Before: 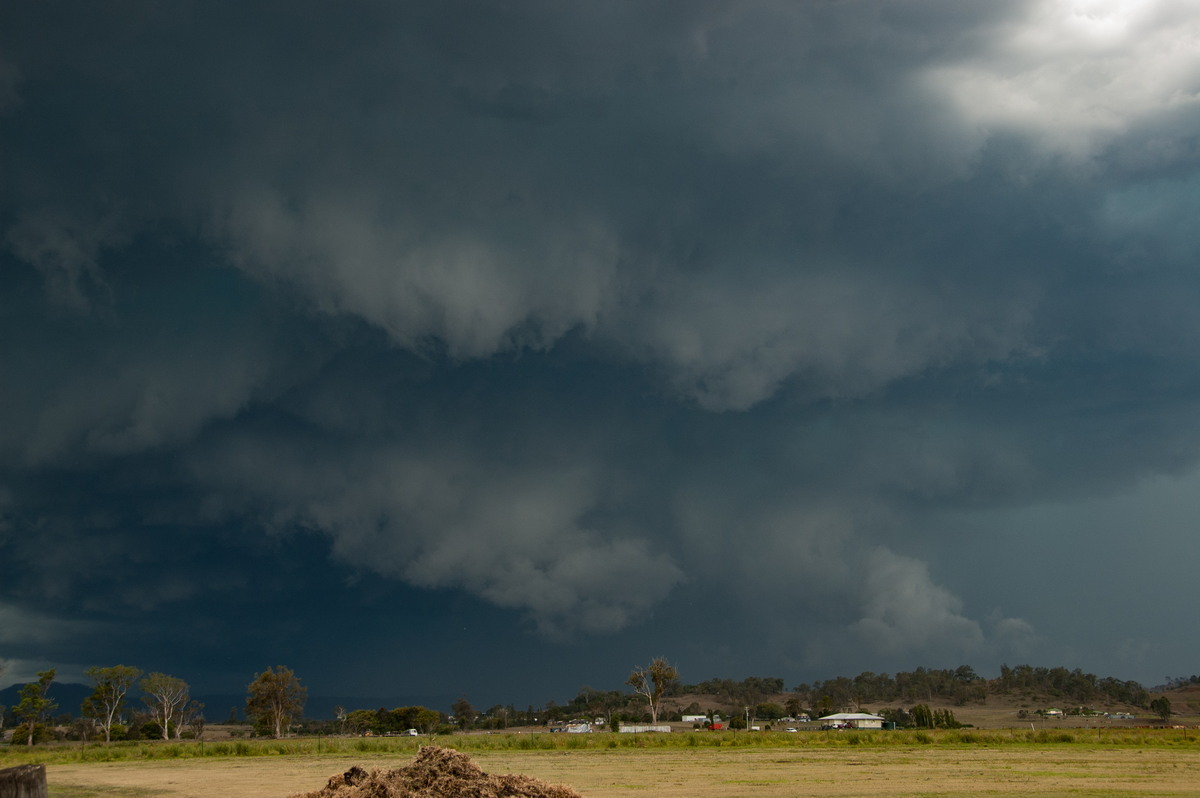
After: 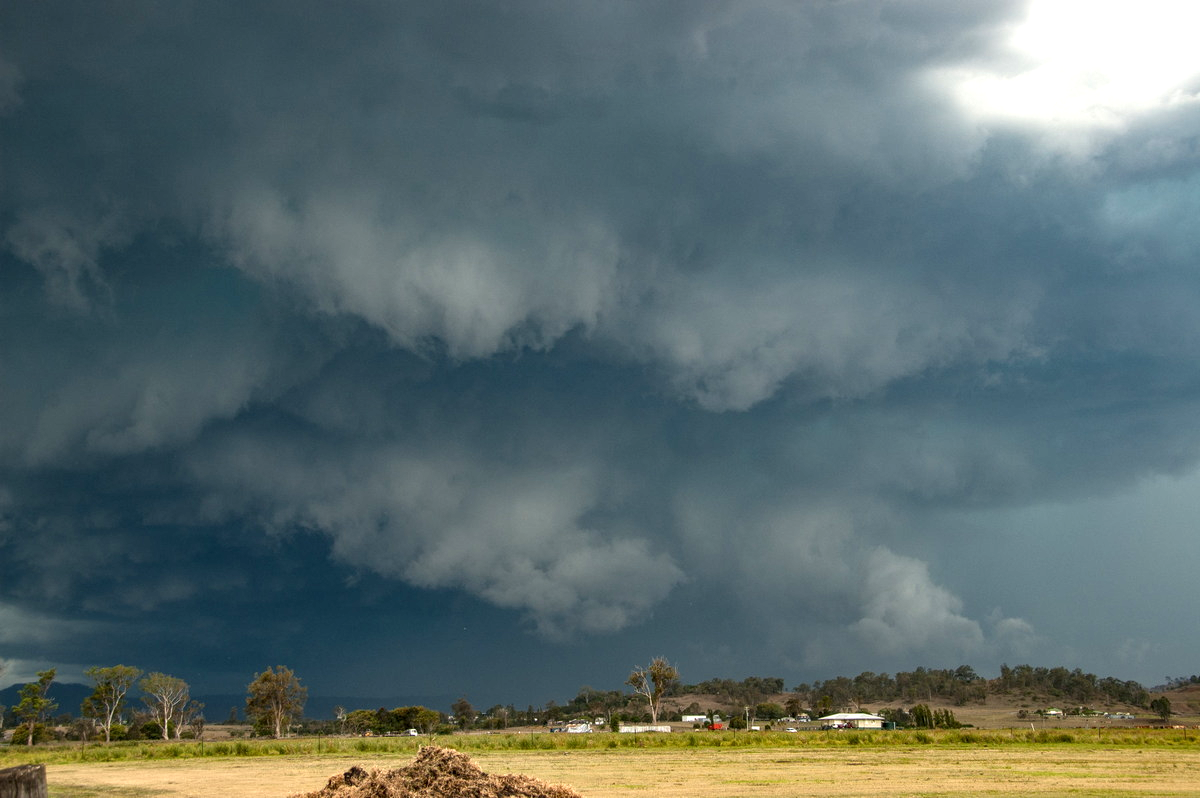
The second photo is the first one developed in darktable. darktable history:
local contrast: on, module defaults
exposure: exposure 1 EV, compensate highlight preservation false
